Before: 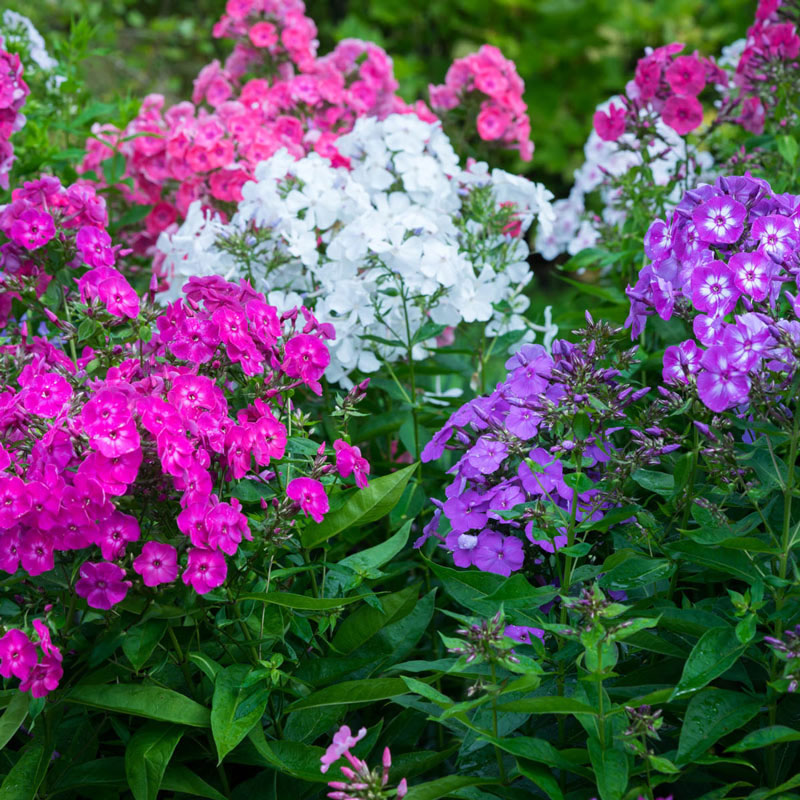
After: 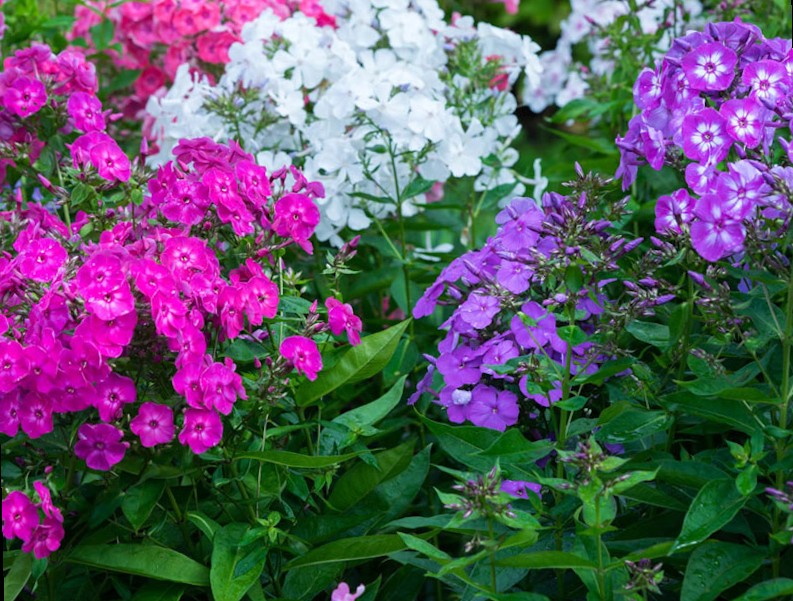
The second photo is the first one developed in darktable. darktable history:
crop and rotate: top 15.774%, bottom 5.506%
rotate and perspective: rotation -1.32°, lens shift (horizontal) -0.031, crop left 0.015, crop right 0.985, crop top 0.047, crop bottom 0.982
